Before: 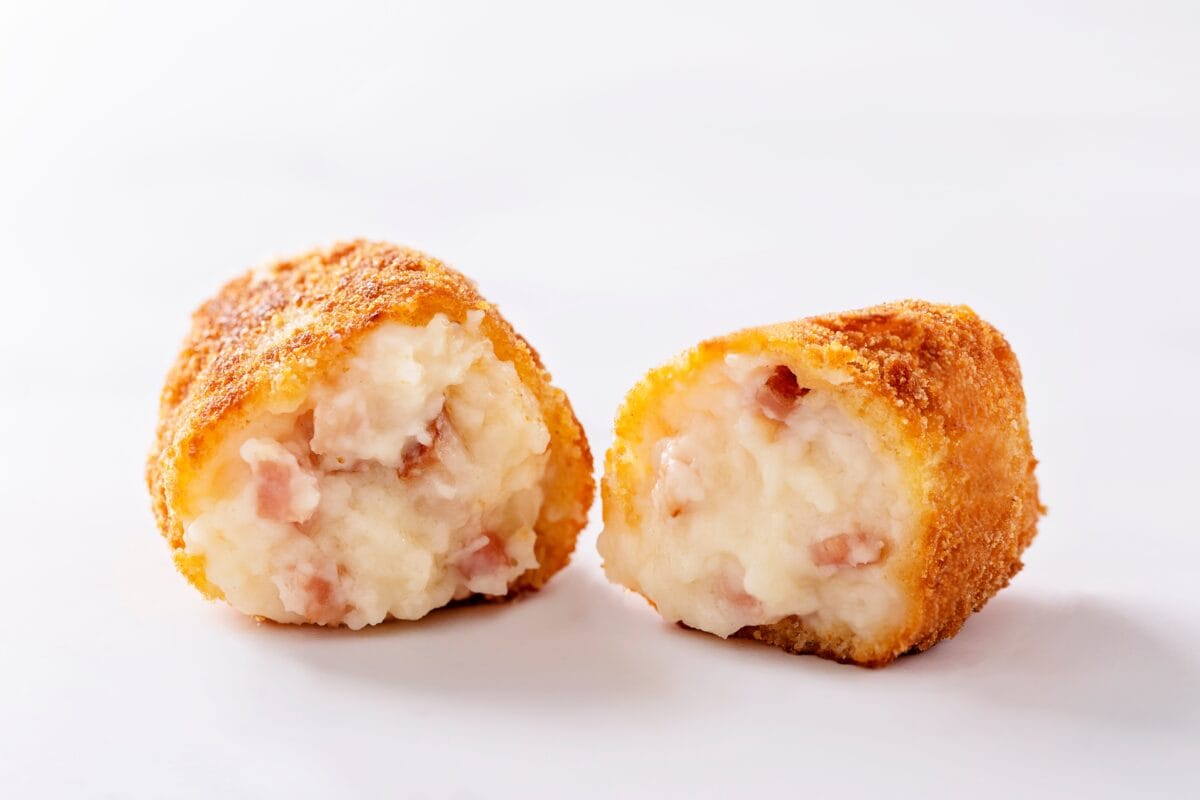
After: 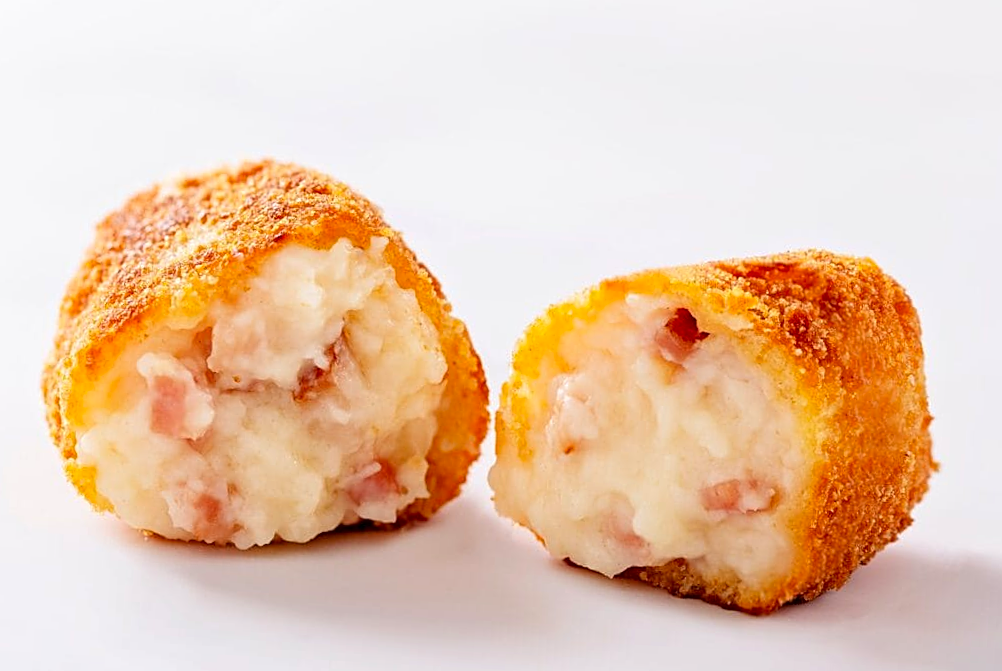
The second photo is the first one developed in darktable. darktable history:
contrast brightness saturation: saturation 0.182
sharpen: on, module defaults
crop and rotate: angle -3.07°, left 5.19%, top 5.197%, right 4.681%, bottom 4.249%
color correction: highlights b* 0.059
